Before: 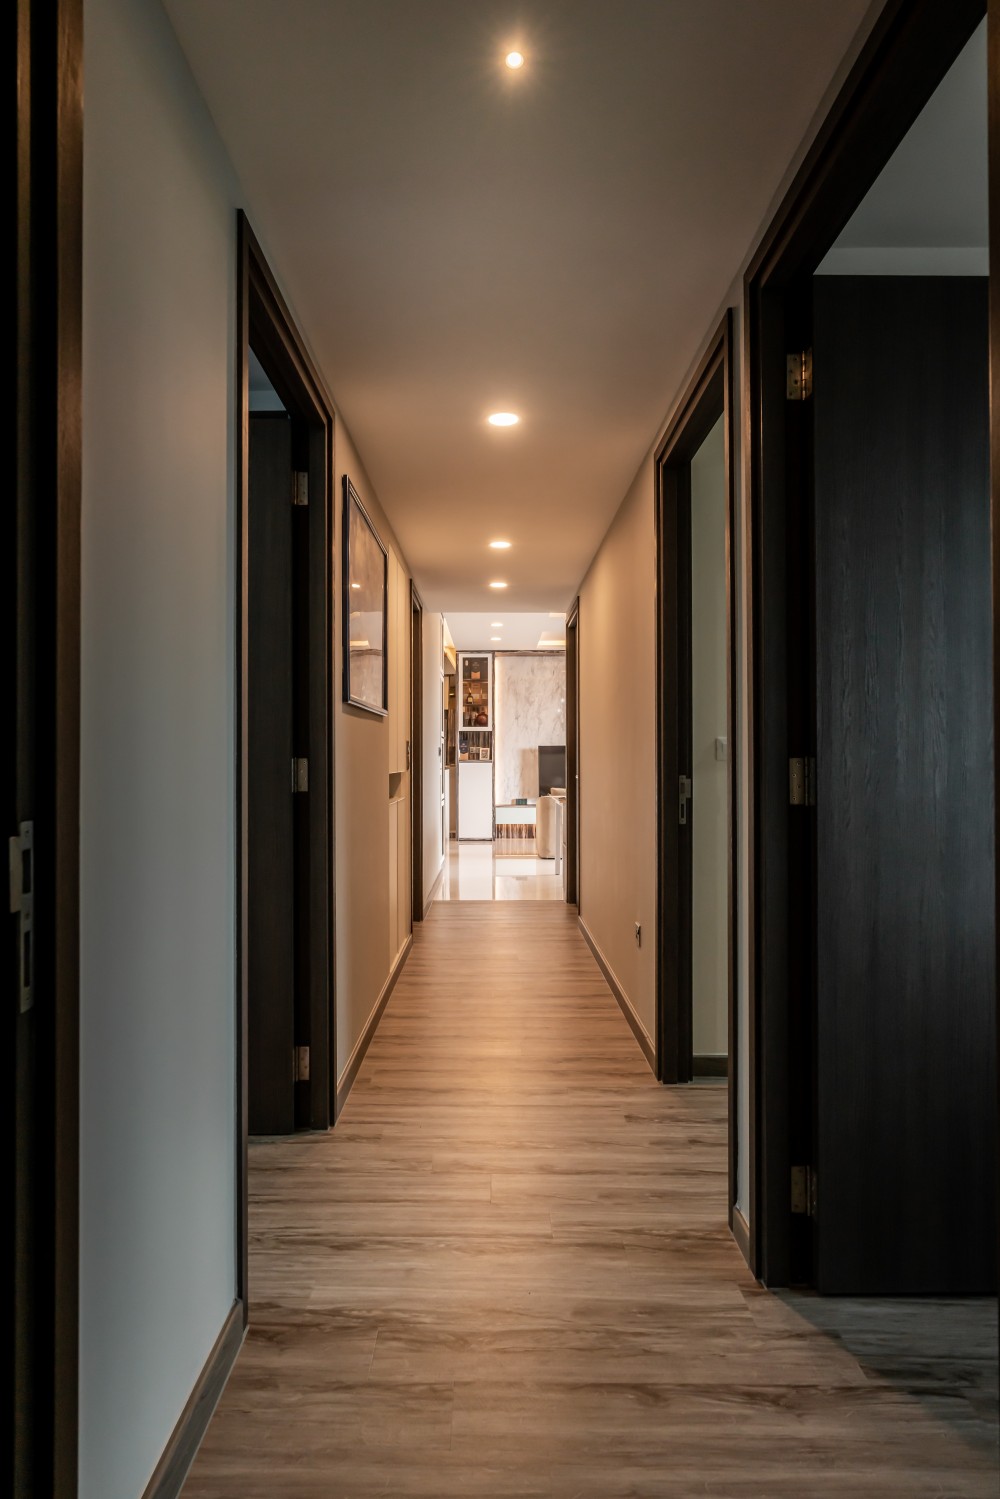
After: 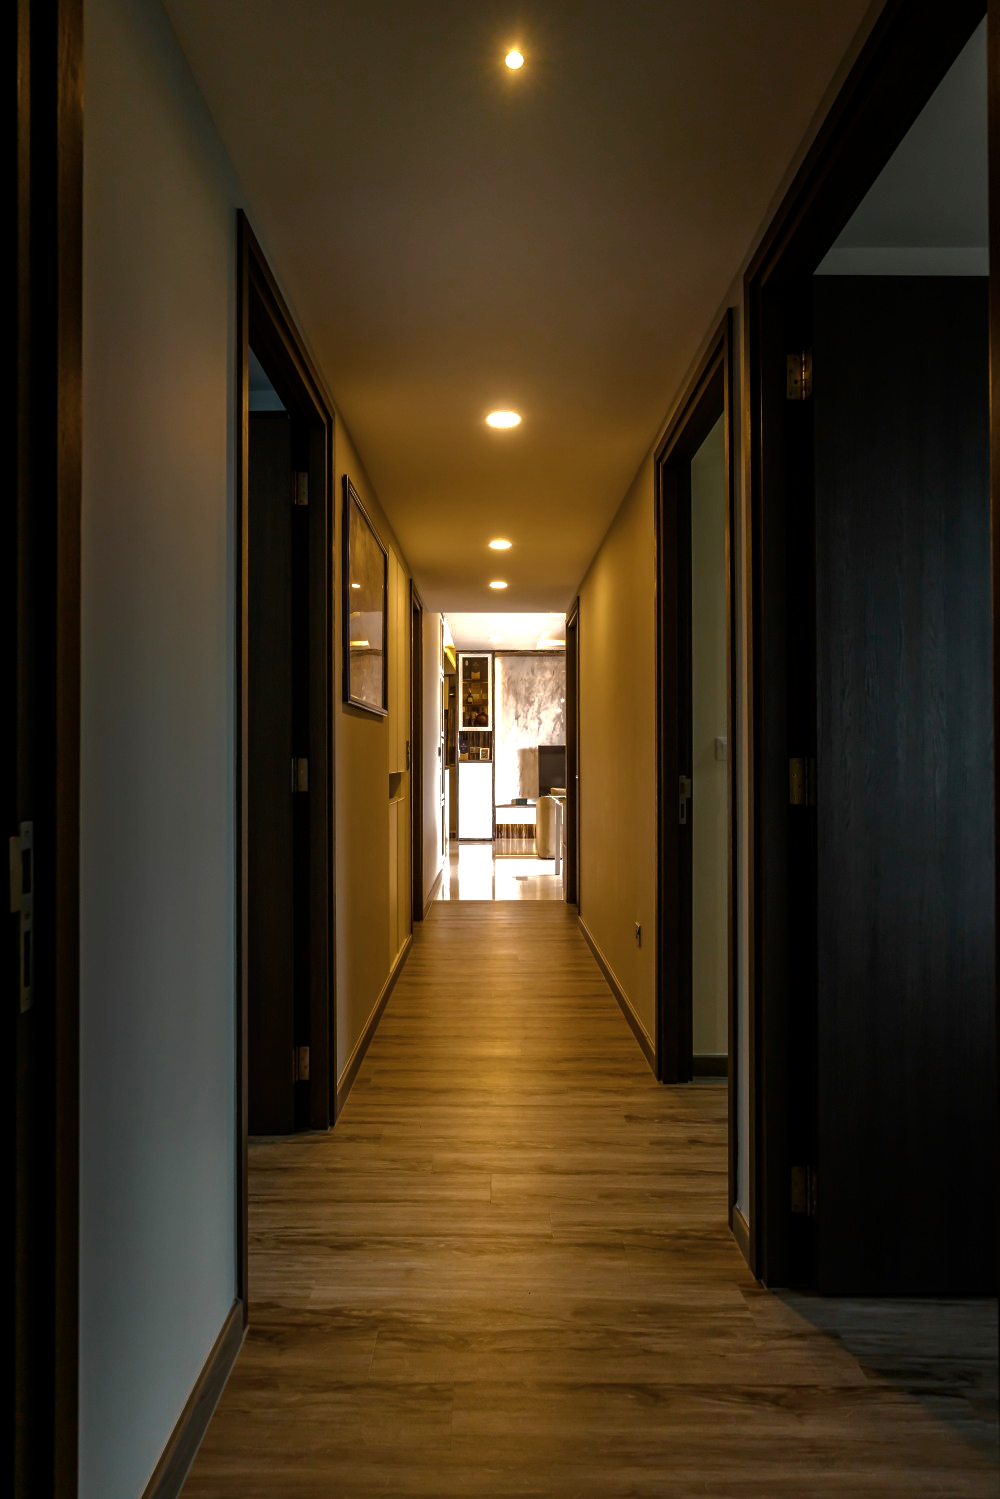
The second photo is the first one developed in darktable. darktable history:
exposure: compensate highlight preservation false
color balance rgb: linear chroma grading › shadows -40%, linear chroma grading › highlights 40%, linear chroma grading › global chroma 45%, linear chroma grading › mid-tones -30%, perceptual saturation grading › global saturation 55%, perceptual saturation grading › highlights -50%, perceptual saturation grading › mid-tones 40%, perceptual saturation grading › shadows 30%, perceptual brilliance grading › global brilliance 20%, perceptual brilliance grading › shadows -40%, global vibrance 35%
base curve: curves: ch0 [(0, 0) (0.841, 0.609) (1, 1)]
tone curve: curves: ch0 [(0, 0) (0.568, 0.517) (0.8, 0.717) (1, 1)]
contrast brightness saturation: contrast 0.1, saturation -0.3
